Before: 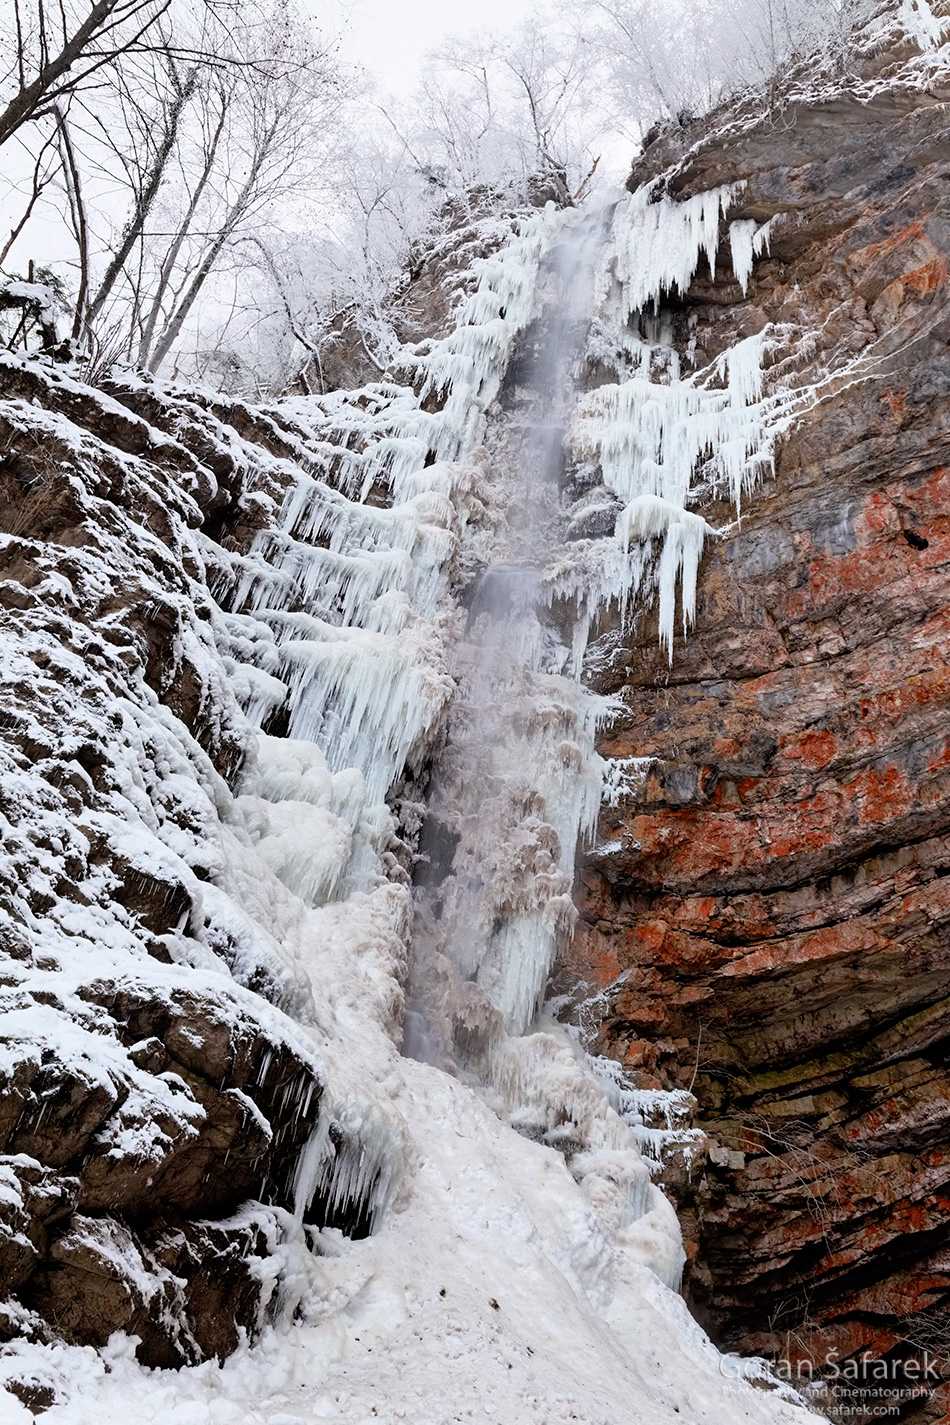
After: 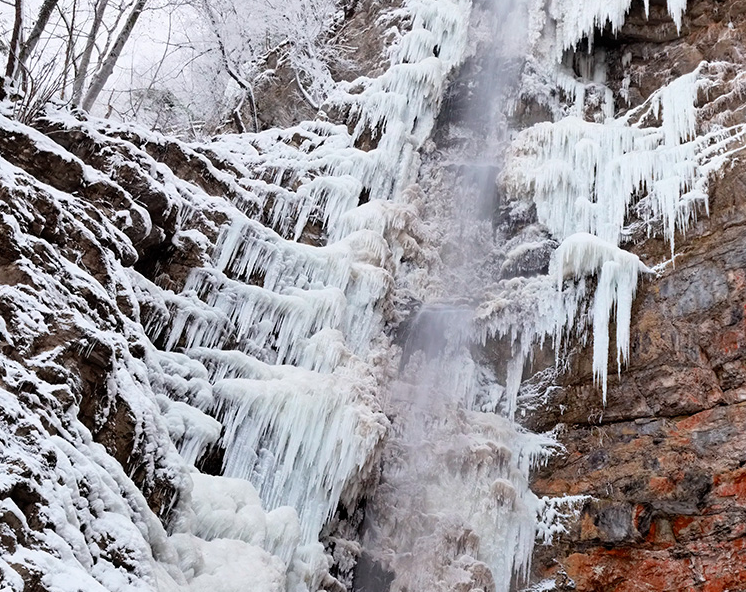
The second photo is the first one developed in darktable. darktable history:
crop: left 7.036%, top 18.398%, right 14.379%, bottom 40.043%
white balance: emerald 1
